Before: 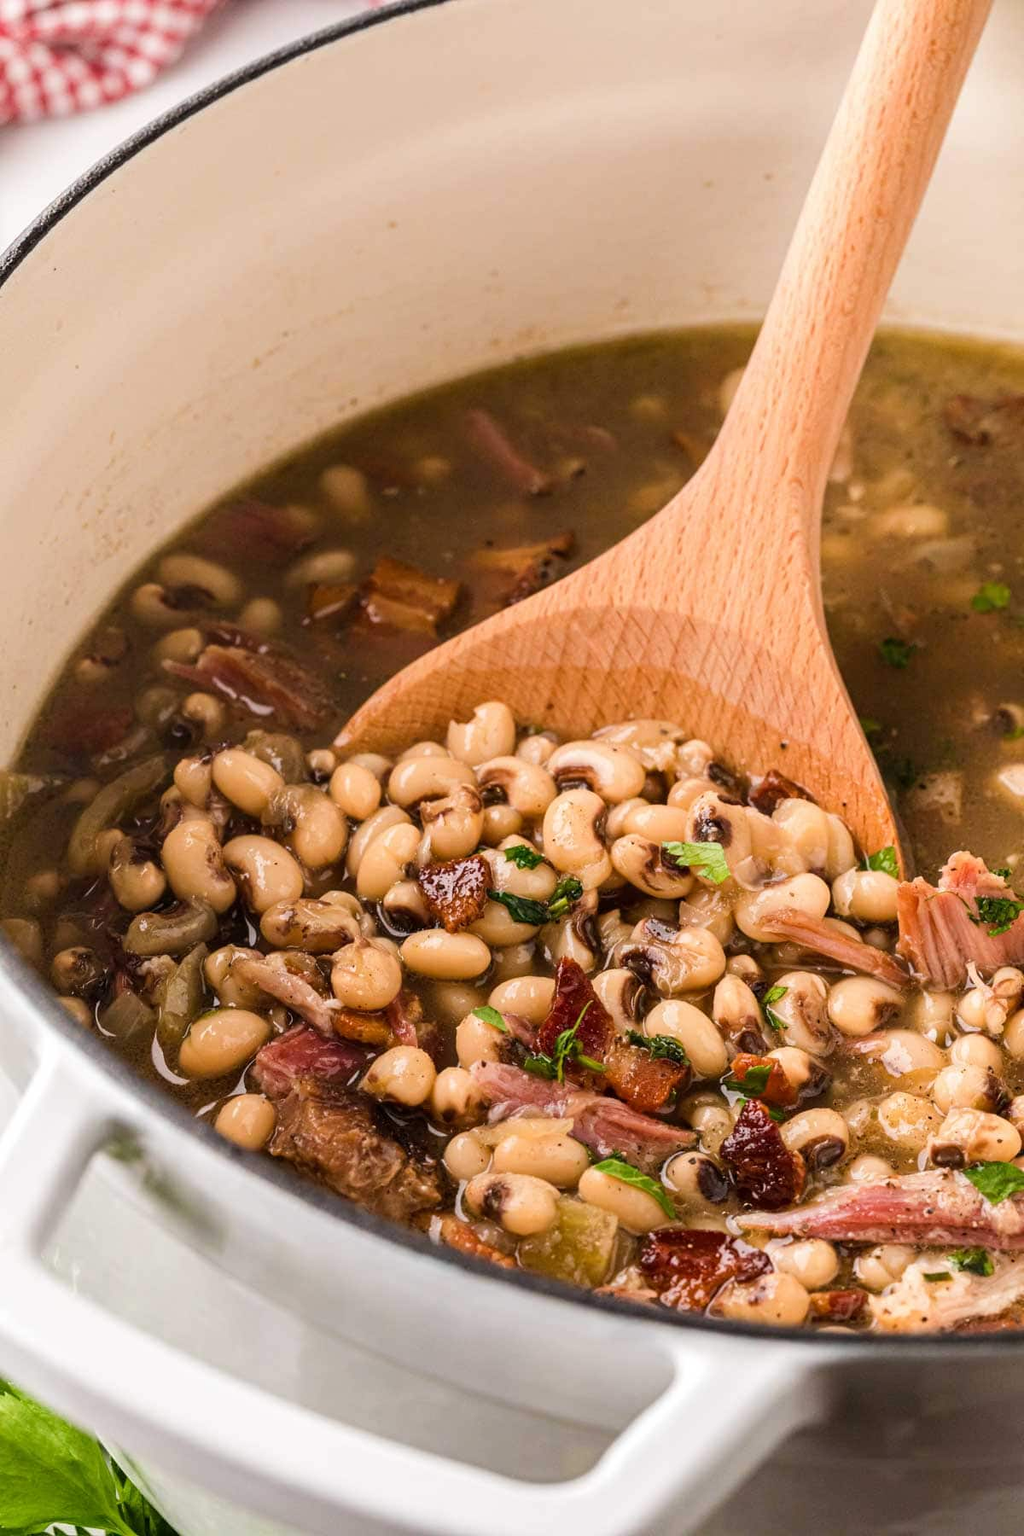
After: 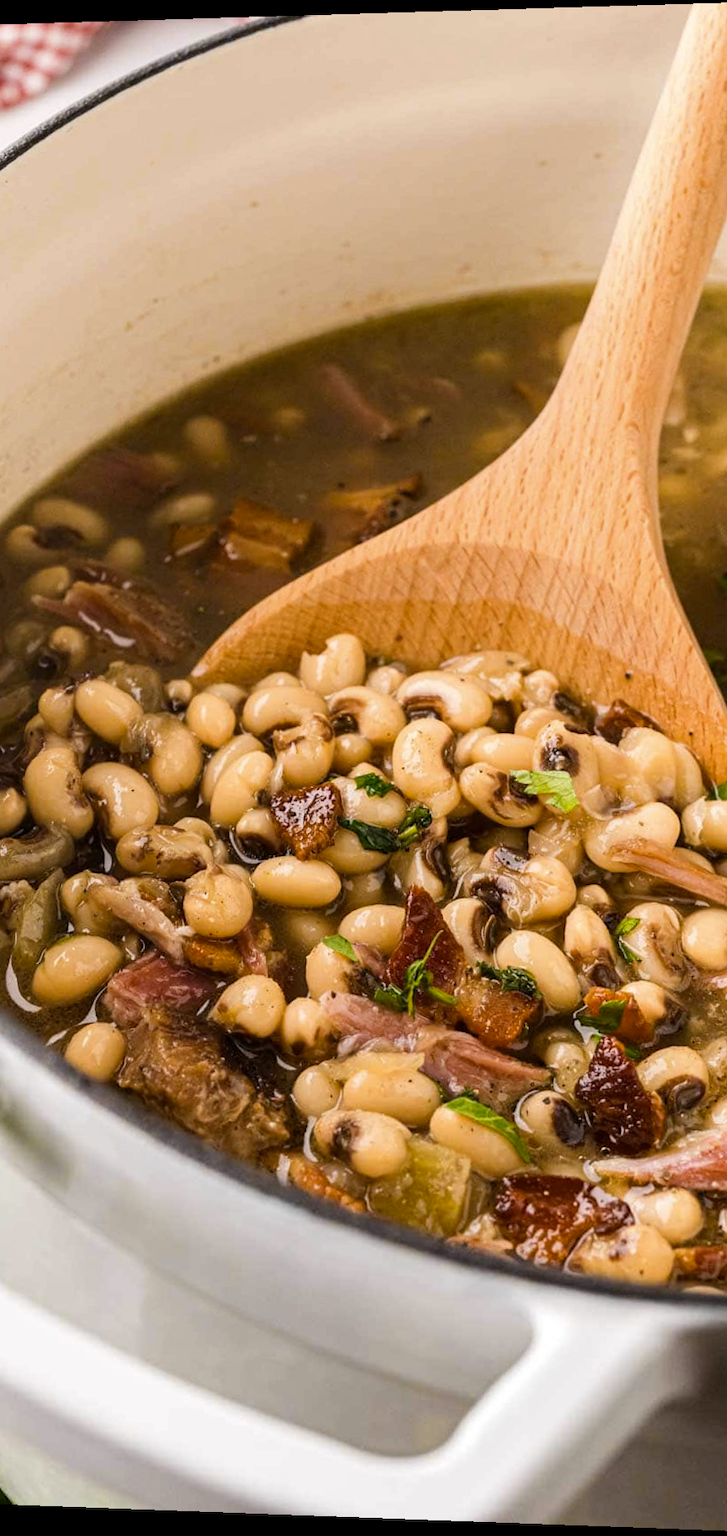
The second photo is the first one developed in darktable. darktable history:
color contrast: green-magenta contrast 0.8, blue-yellow contrast 1.1, unbound 0
crop and rotate: left 15.754%, right 17.579%
rotate and perspective: rotation 0.128°, lens shift (vertical) -0.181, lens shift (horizontal) -0.044, shear 0.001, automatic cropping off
